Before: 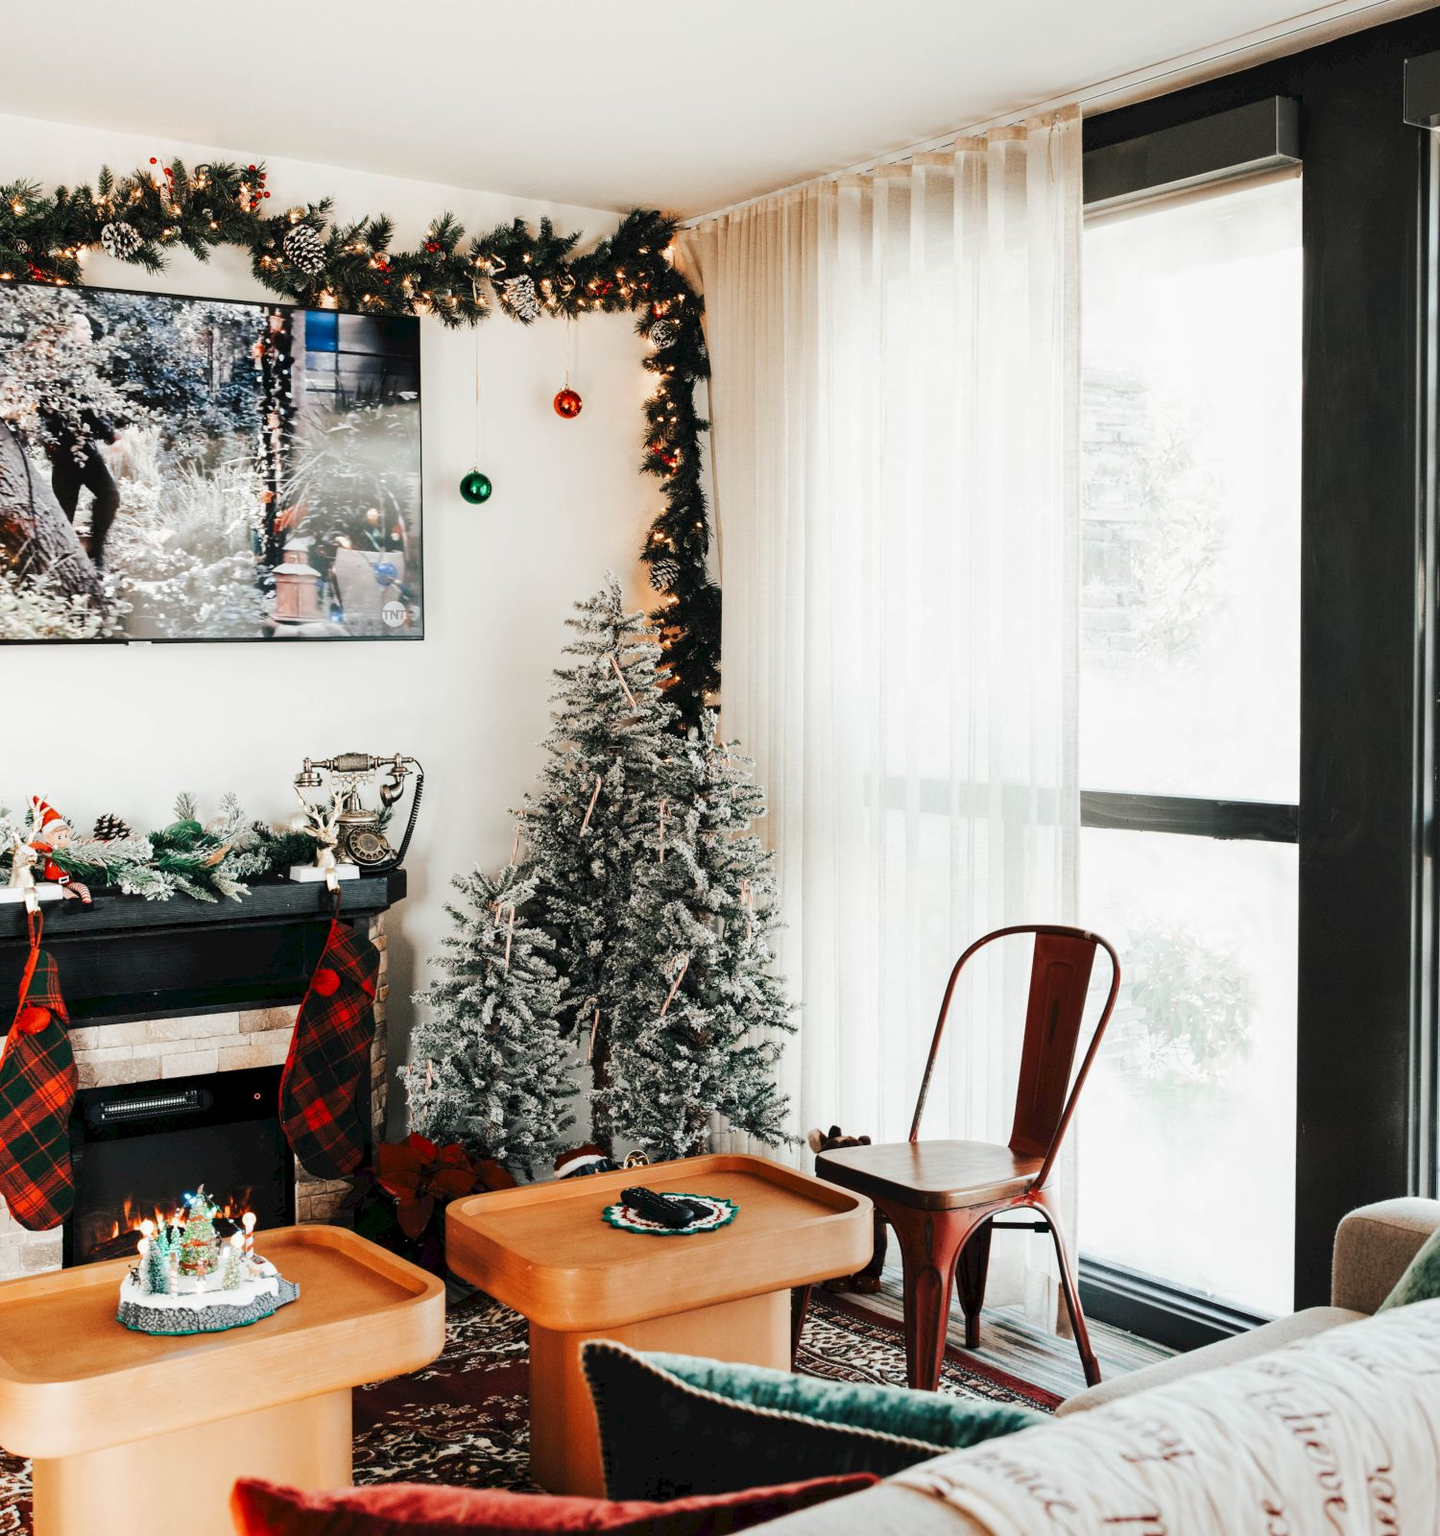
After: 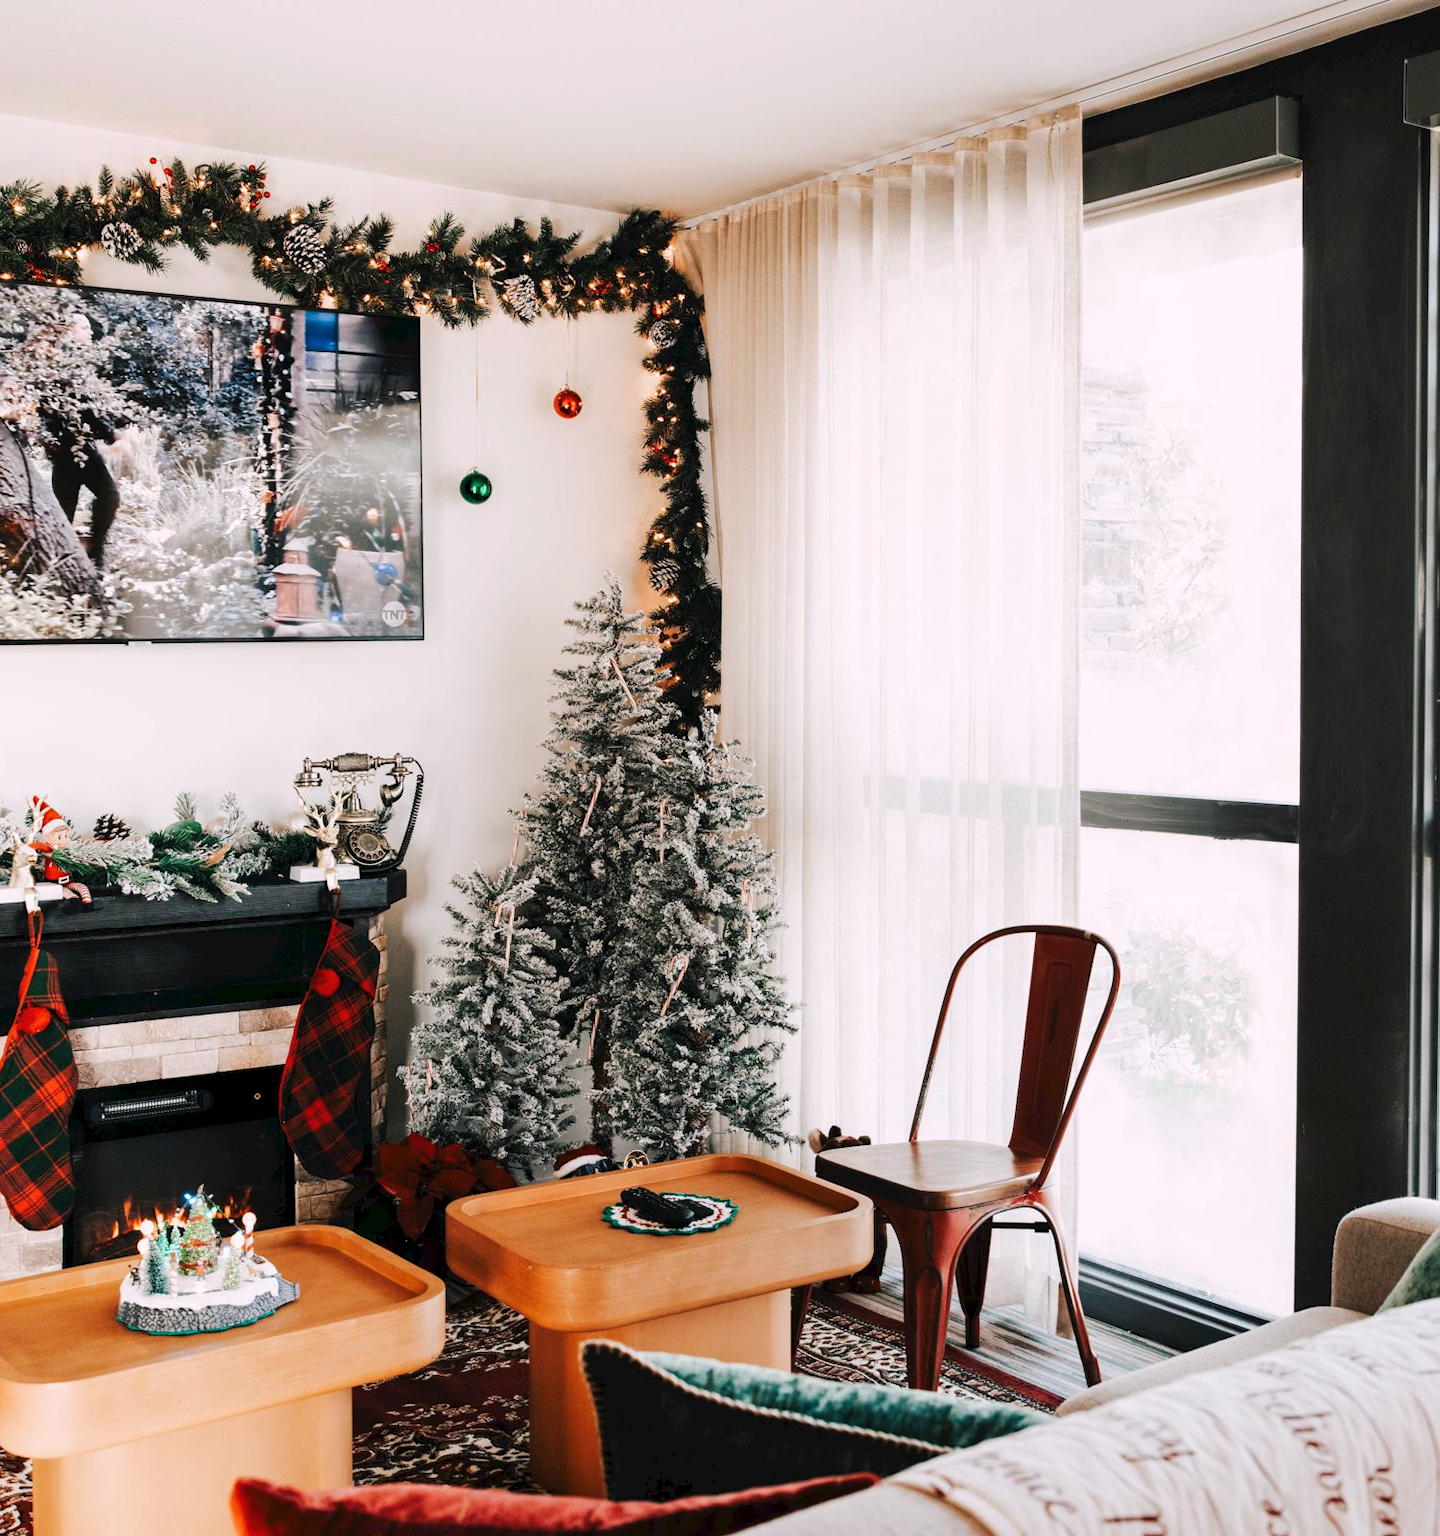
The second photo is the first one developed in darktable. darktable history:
color balance rgb: shadows lift › luminance -9.325%, highlights gain › chroma 1.455%, highlights gain › hue 312.38°, perceptual saturation grading › global saturation -0.11%, global vibrance 15.928%, saturation formula JzAzBz (2021)
